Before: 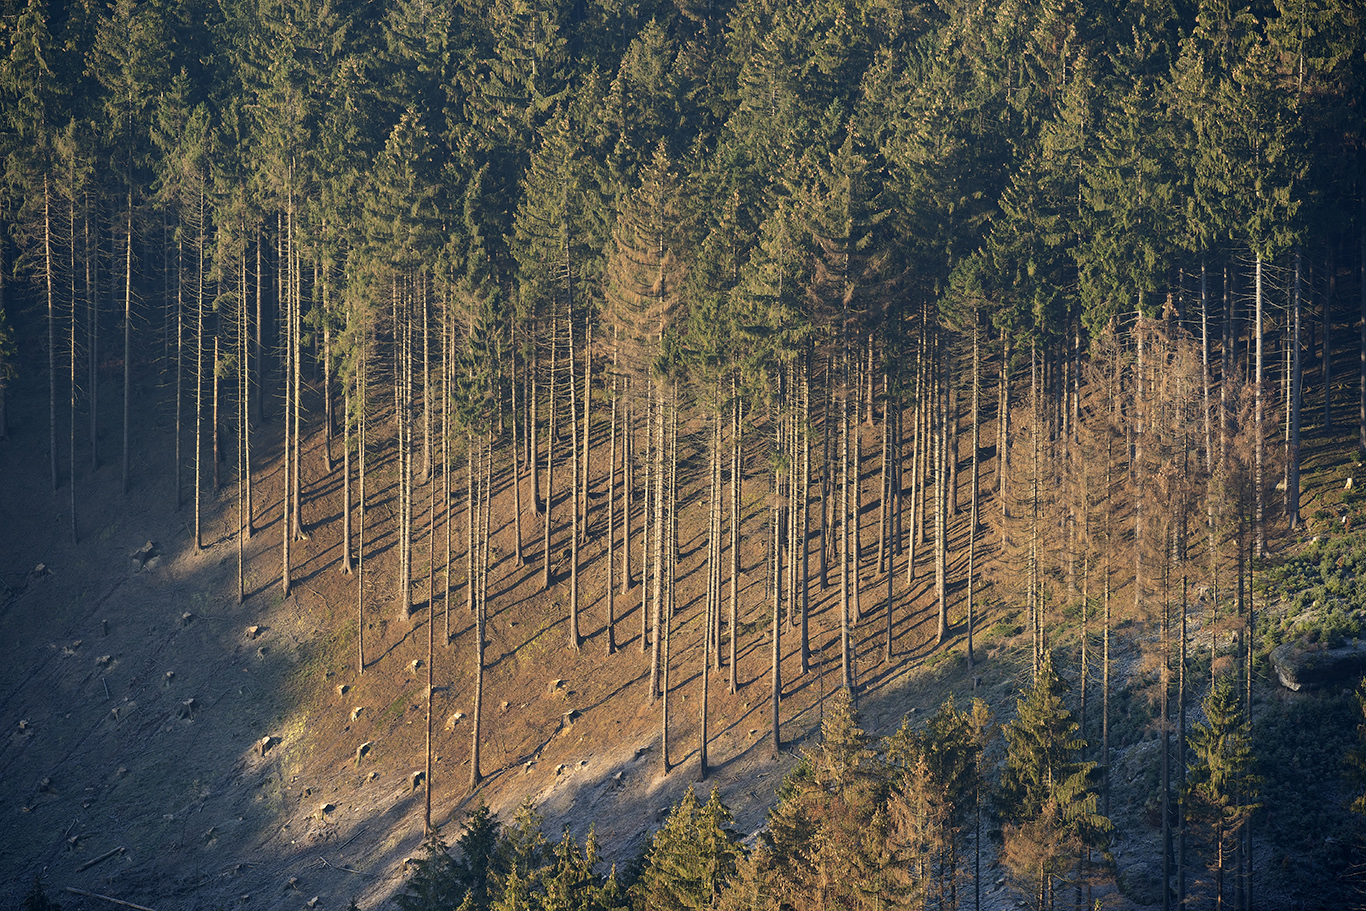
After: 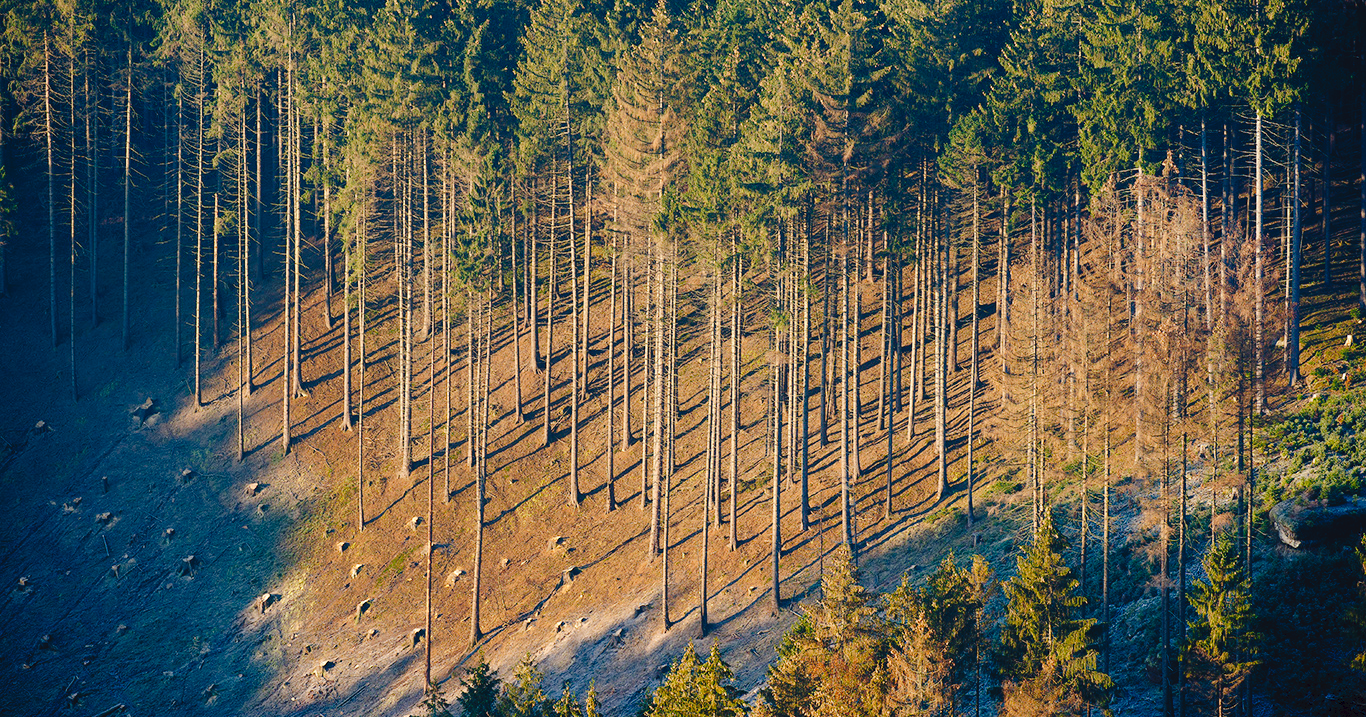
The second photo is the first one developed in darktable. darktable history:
color balance rgb: perceptual saturation grading › global saturation 20%, perceptual saturation grading › highlights -25%, perceptual saturation grading › shadows 50%
tone curve: curves: ch0 [(0, 0) (0.003, 0.047) (0.011, 0.051) (0.025, 0.061) (0.044, 0.075) (0.069, 0.09) (0.1, 0.102) (0.136, 0.125) (0.177, 0.173) (0.224, 0.226) (0.277, 0.303) (0.335, 0.388) (0.399, 0.469) (0.468, 0.545) (0.543, 0.623) (0.623, 0.695) (0.709, 0.766) (0.801, 0.832) (0.898, 0.905) (1, 1)], preserve colors none
crop and rotate: top 15.774%, bottom 5.506%
